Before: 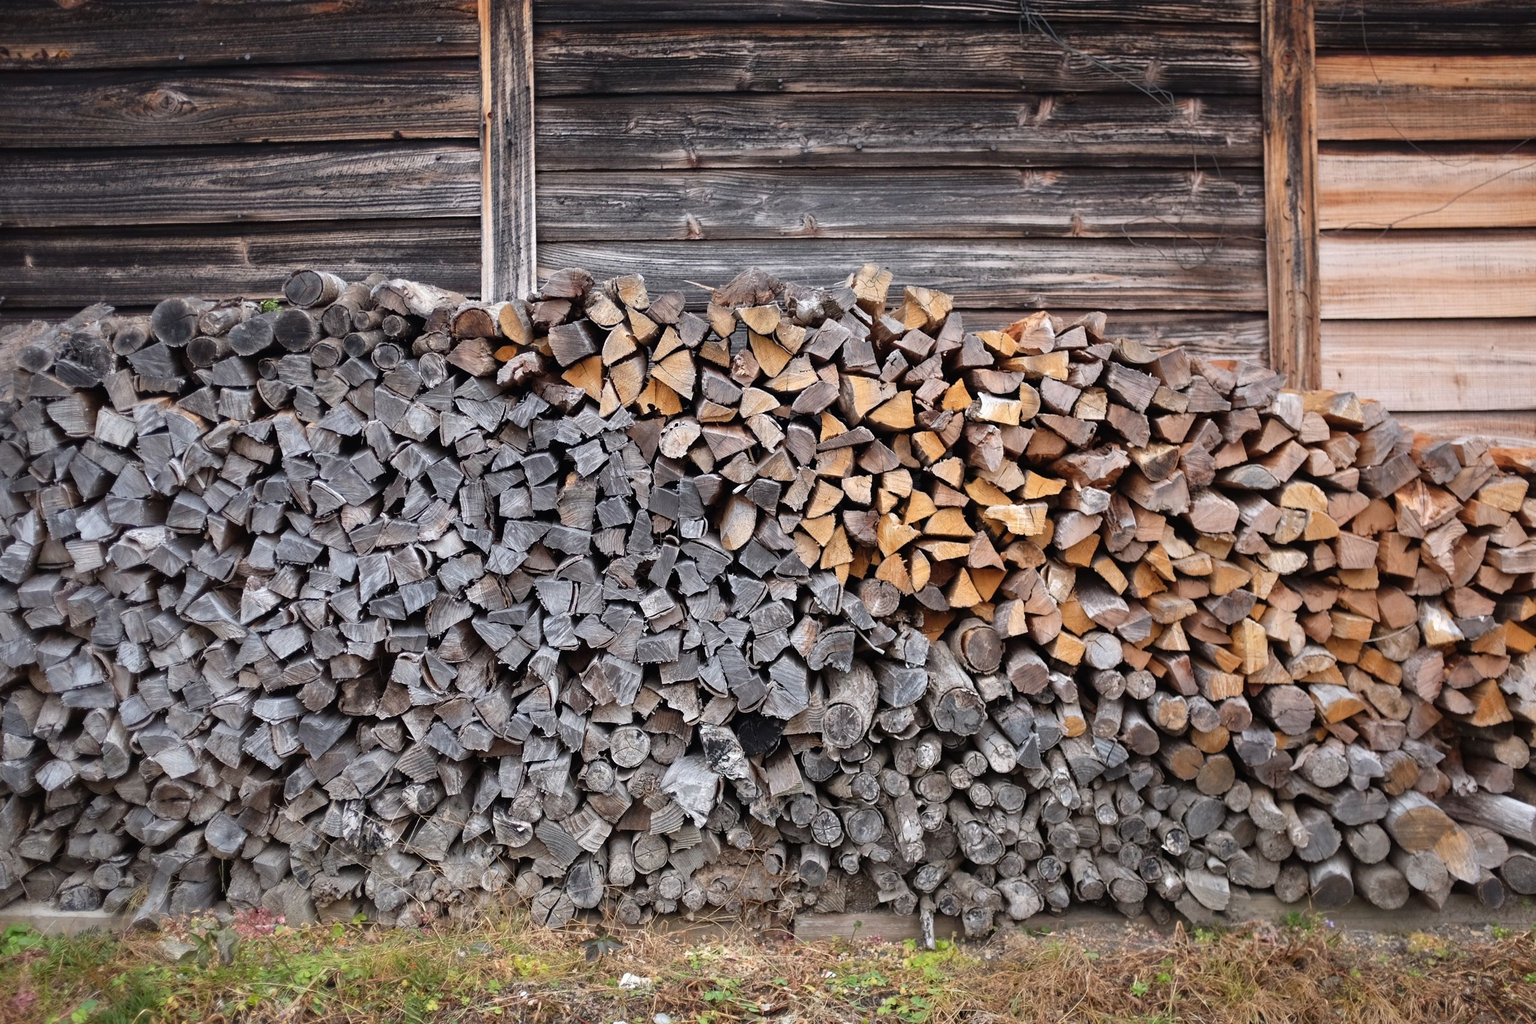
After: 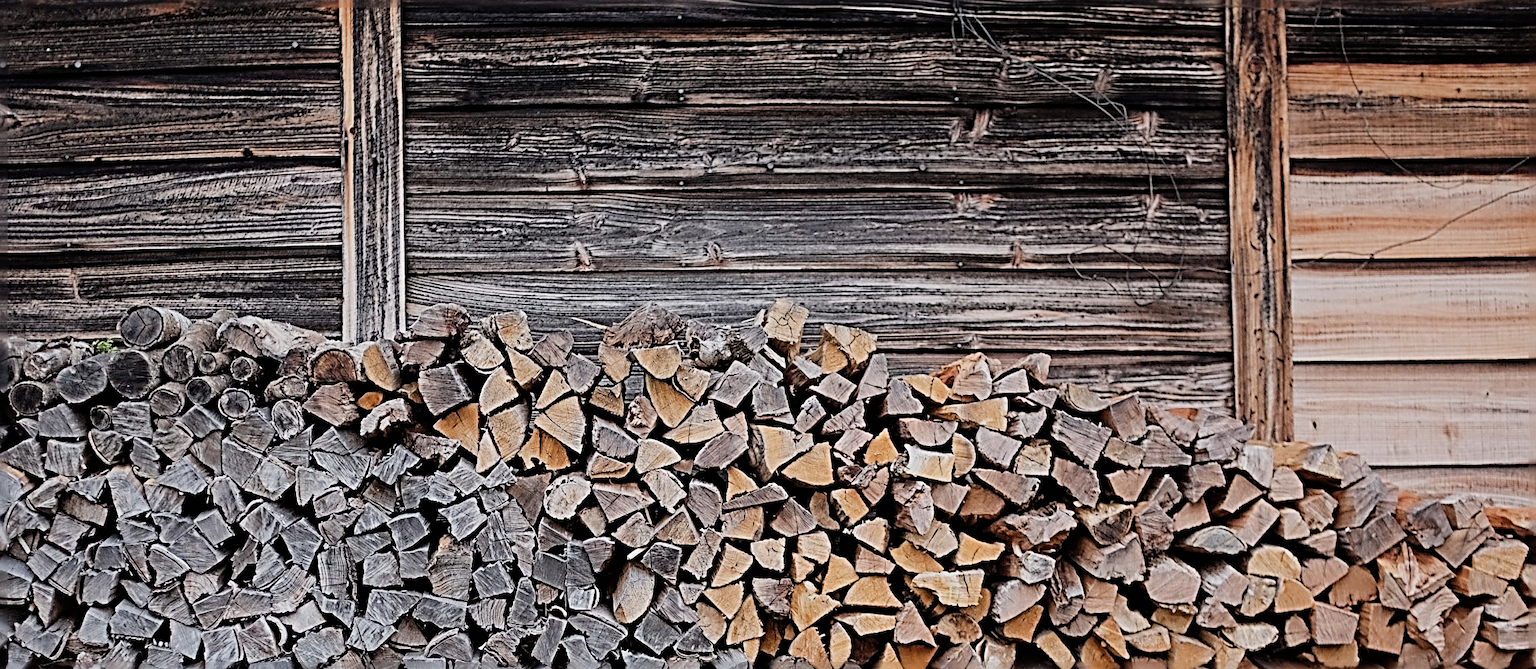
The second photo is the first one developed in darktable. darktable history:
sharpen: radius 4.002, amount 1.996
filmic rgb: black relative exposure -8.56 EV, white relative exposure 5.52 EV, hardness 3.38, contrast 1.018
crop and rotate: left 11.668%, bottom 42.278%
